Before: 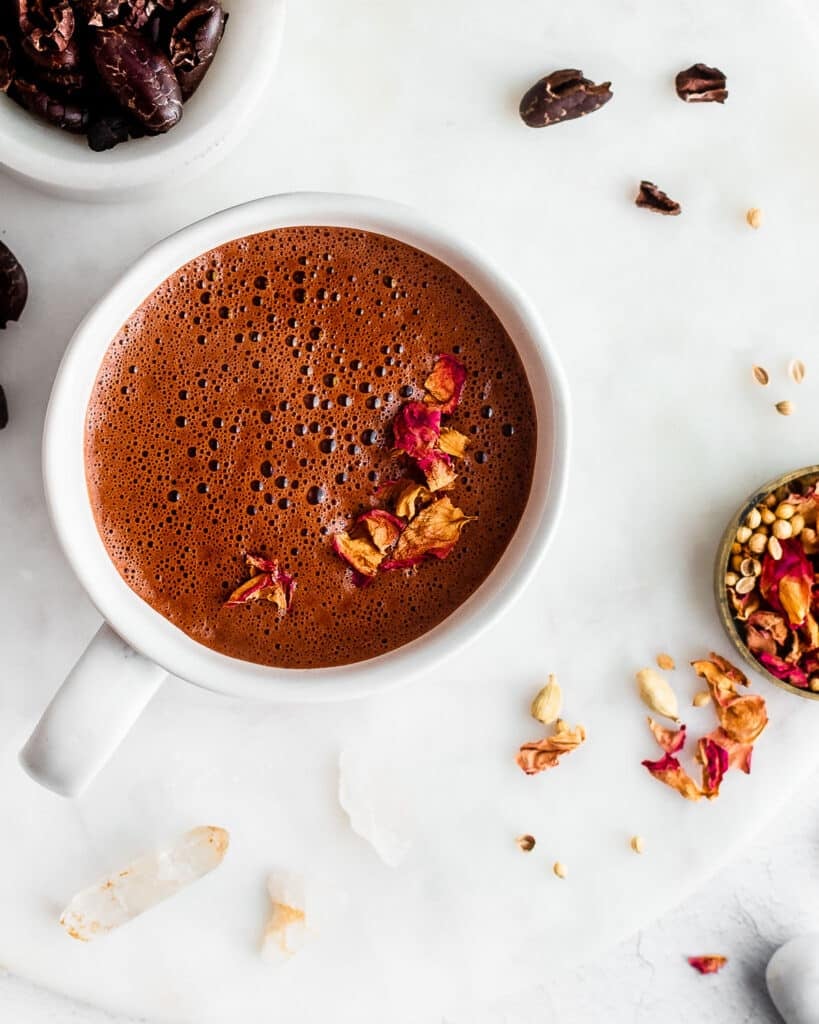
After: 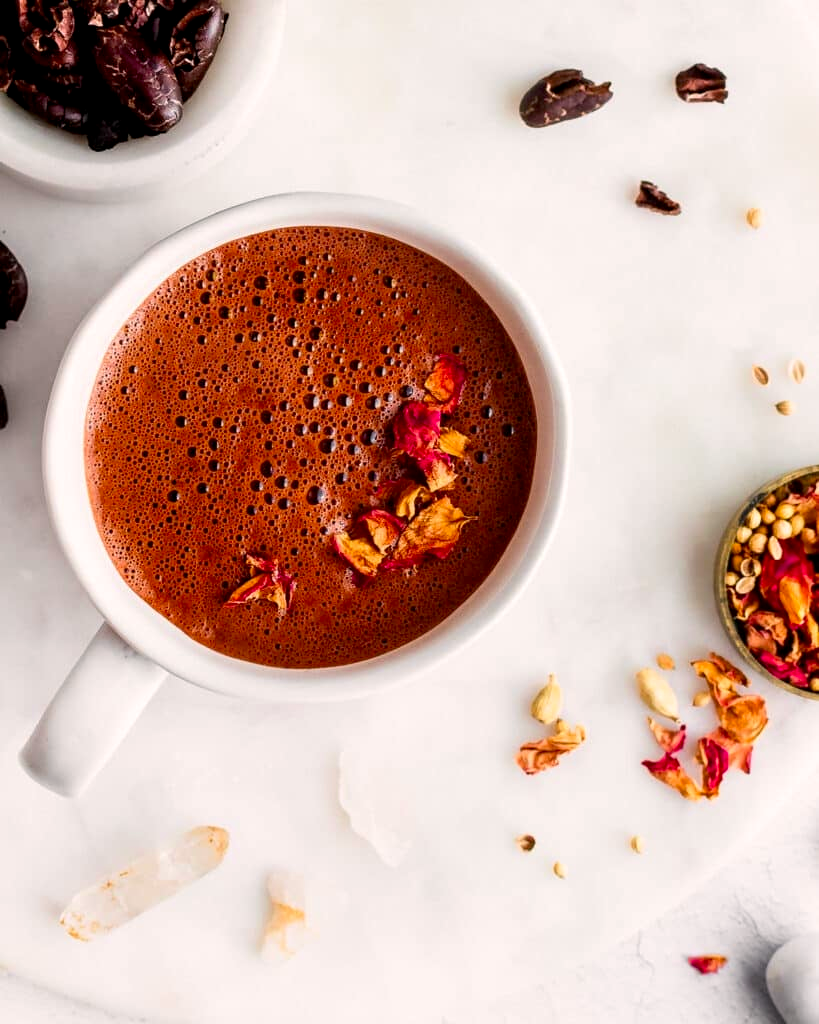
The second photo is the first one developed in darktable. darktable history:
color correction: highlights a* 3.22, highlights b* 1.93, saturation 1.19
exposure: black level correction 0.004, exposure 0.014 EV, compensate highlight preservation false
white balance: red 1, blue 1
